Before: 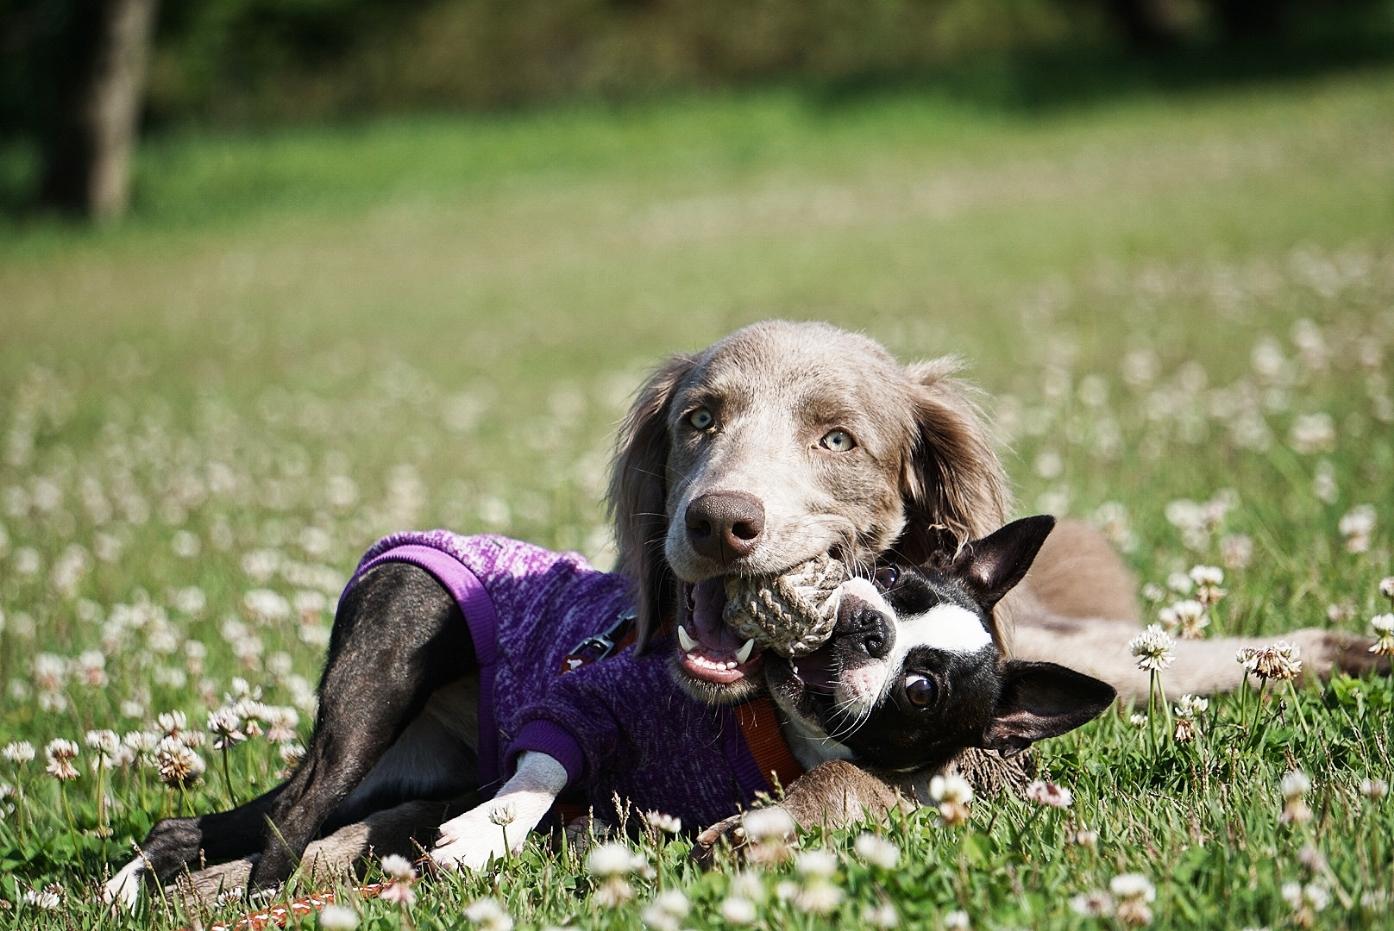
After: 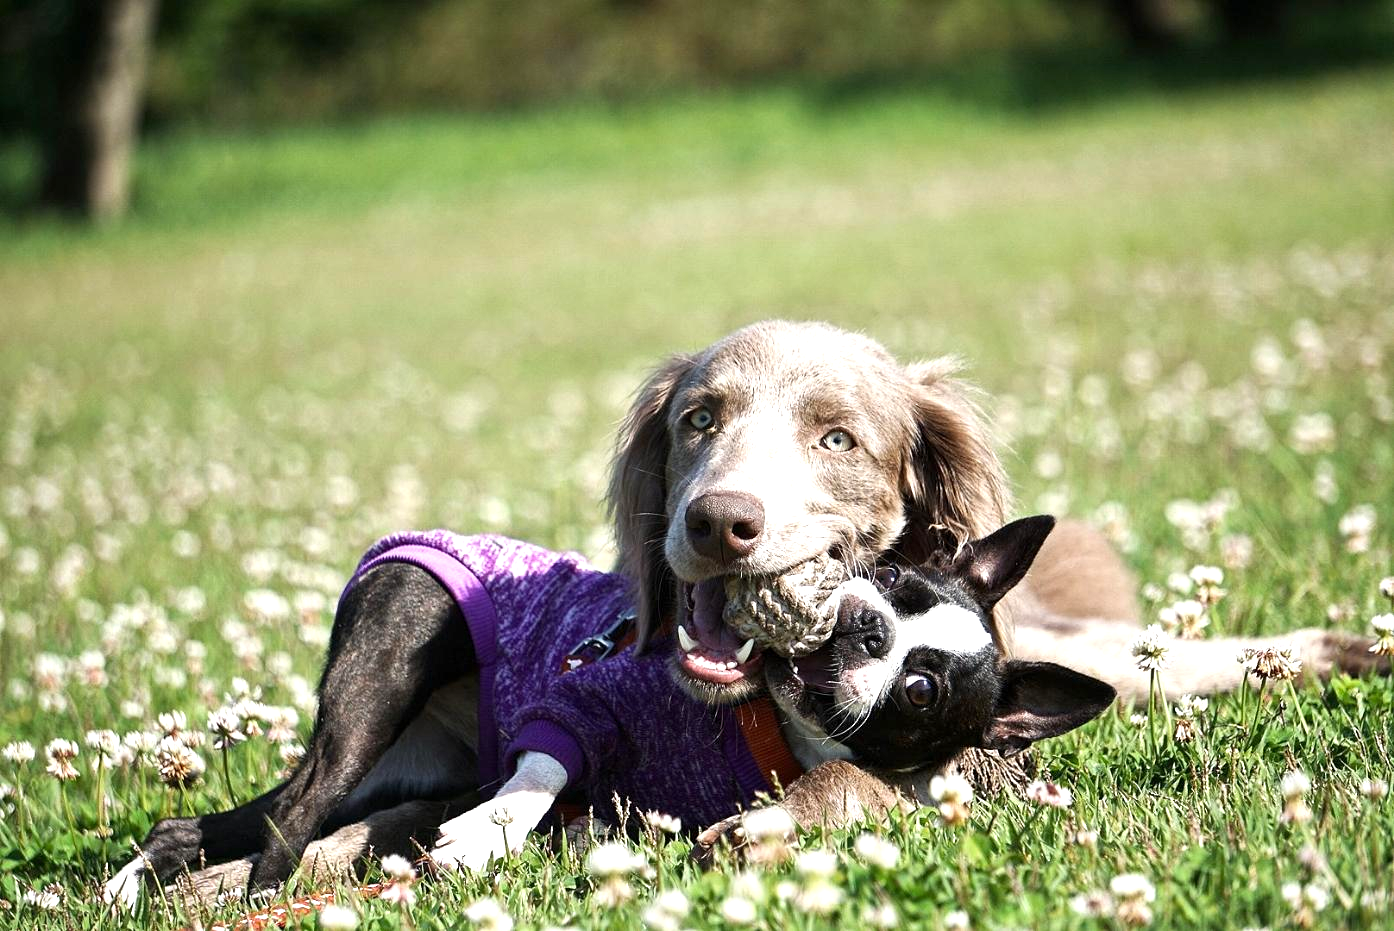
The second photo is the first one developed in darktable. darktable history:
exposure: black level correction 0.001, exposure 0.499 EV, compensate highlight preservation false
levels: levels [0, 0.48, 0.961]
